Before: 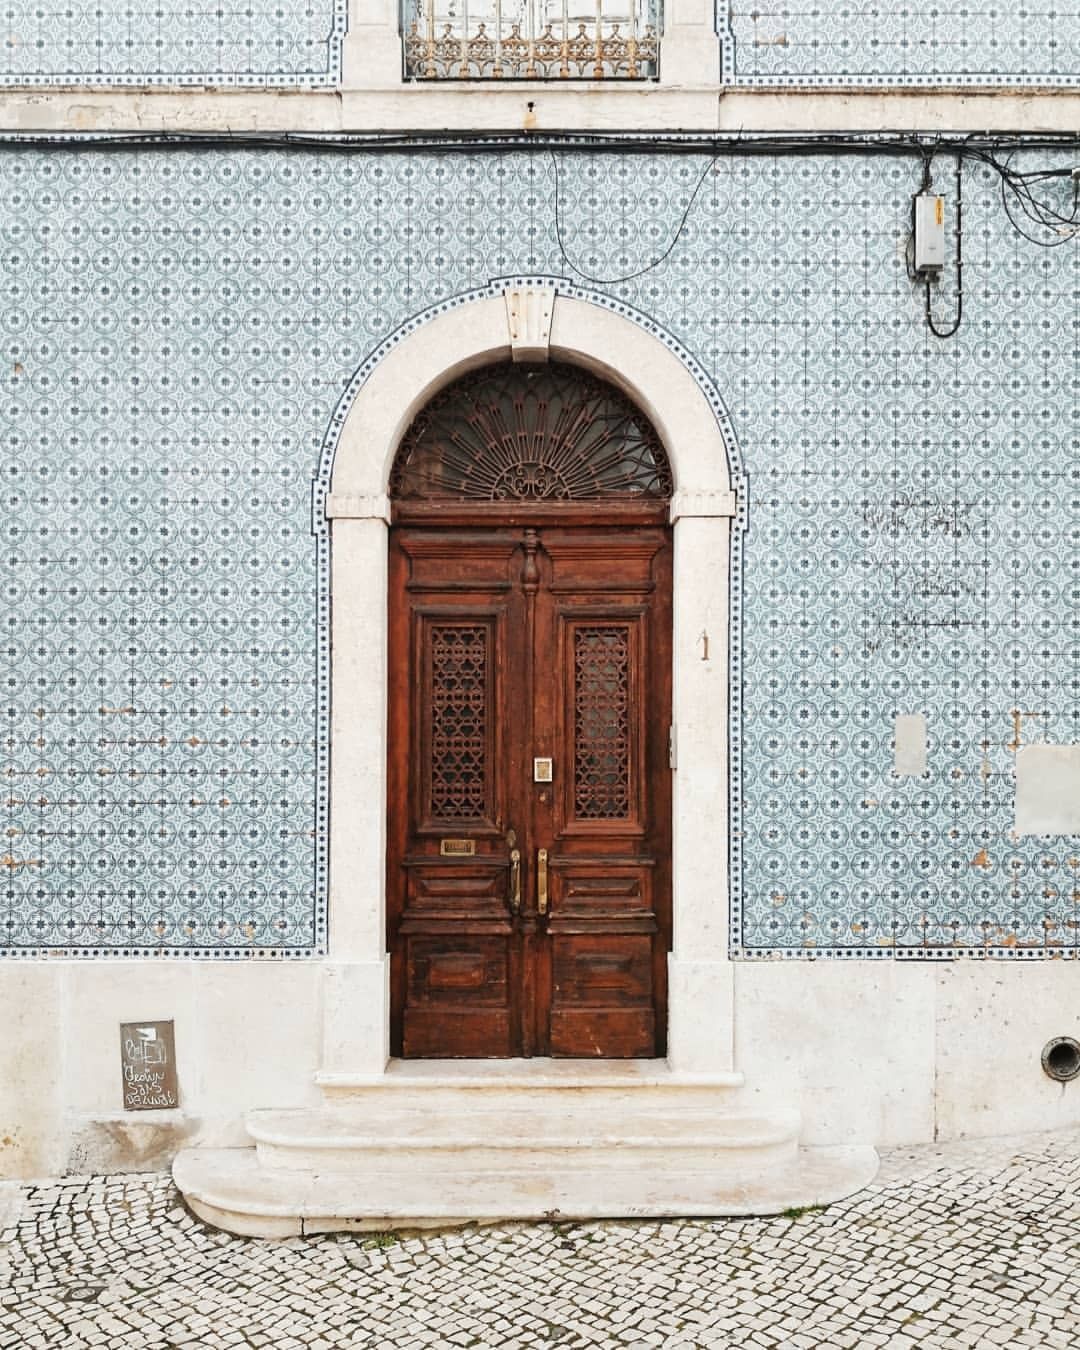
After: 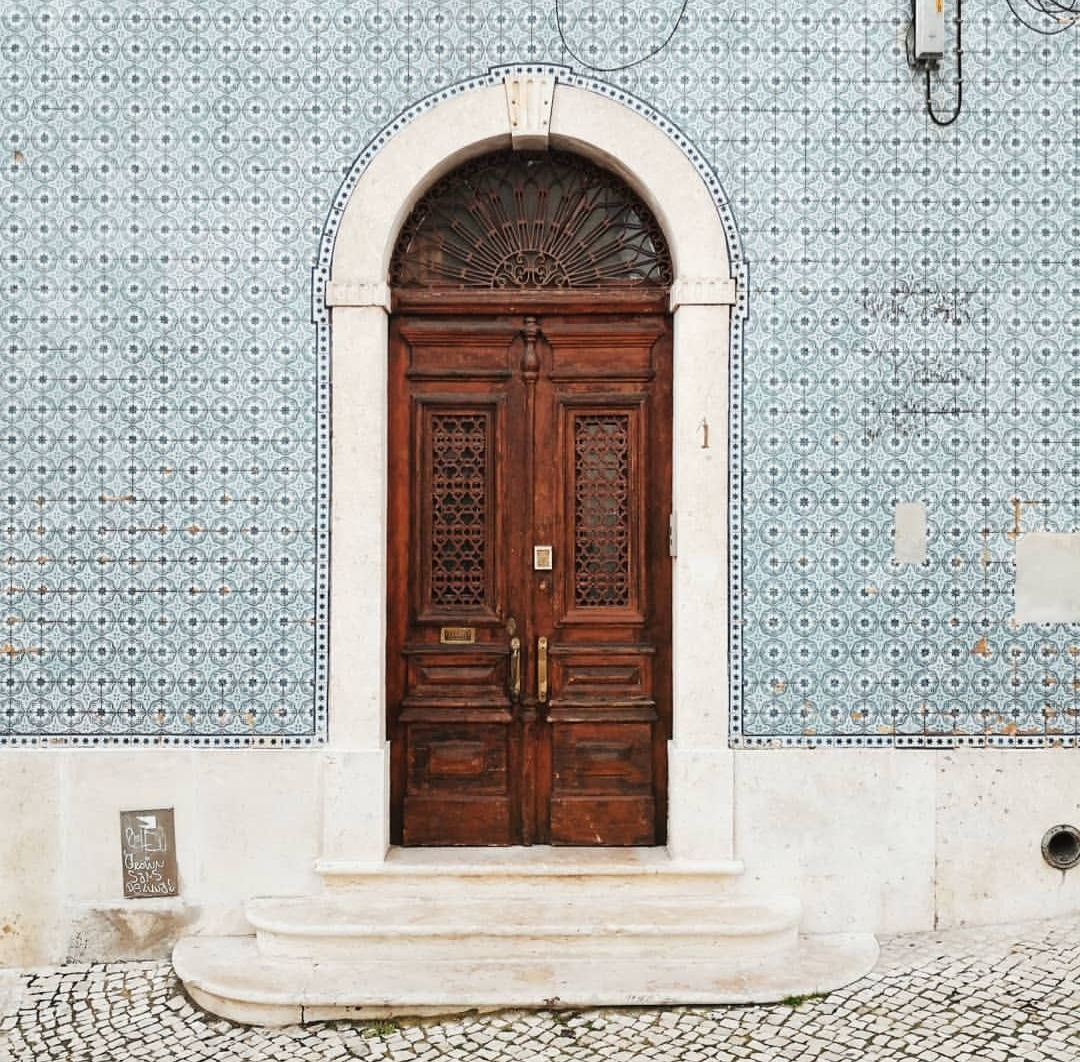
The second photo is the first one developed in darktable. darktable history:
crop and rotate: top 15.765%, bottom 5.548%
